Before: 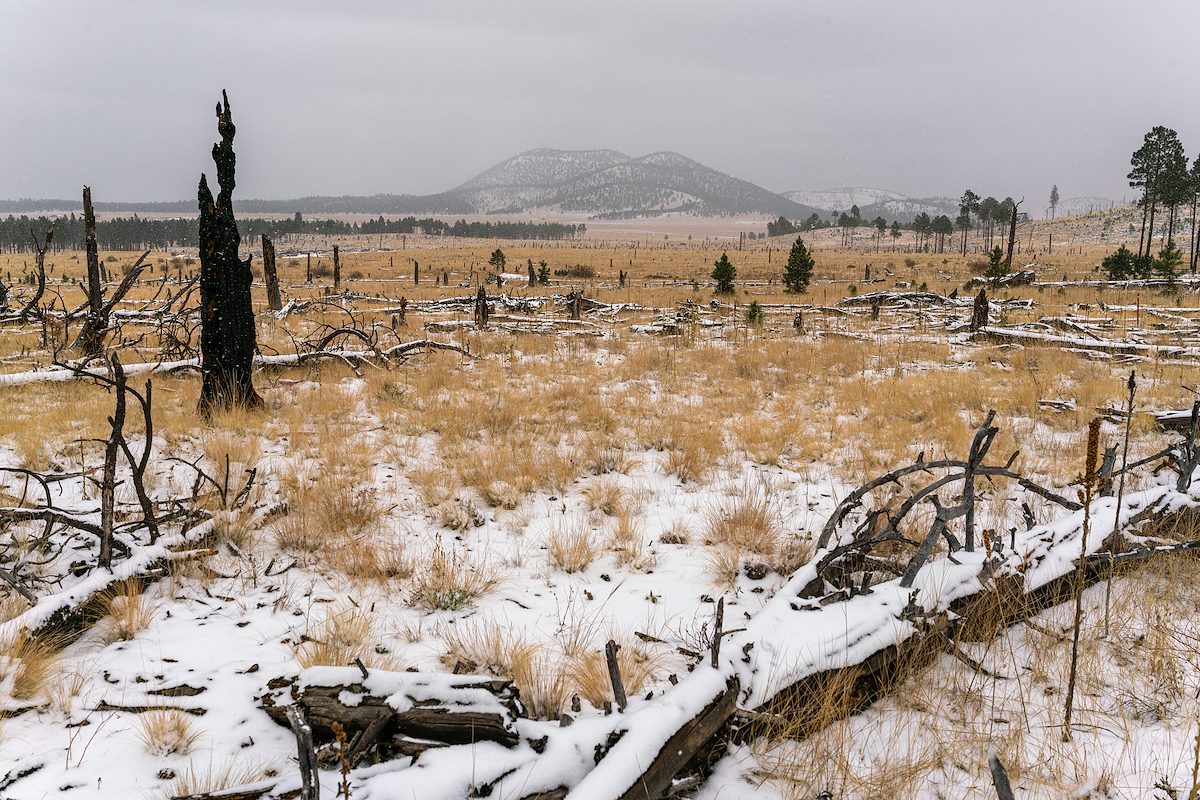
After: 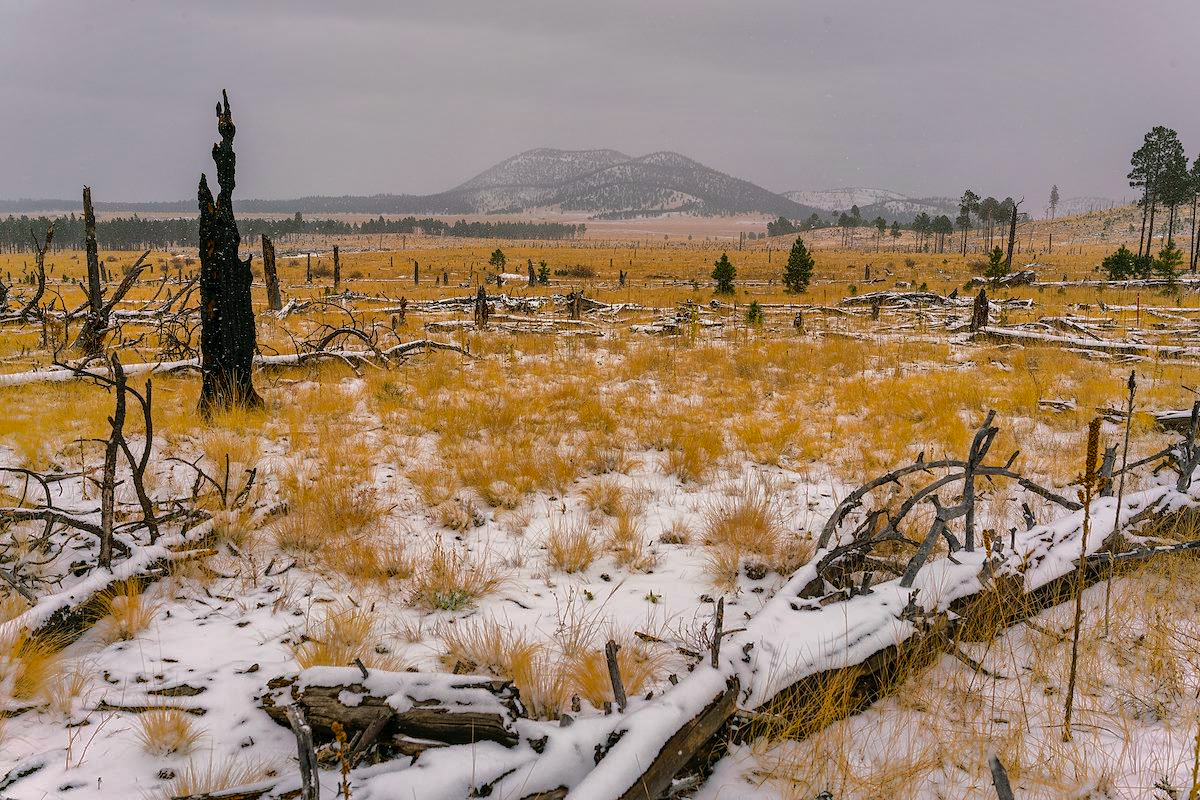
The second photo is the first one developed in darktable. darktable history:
color balance rgb: highlights gain › chroma 1.048%, highlights gain › hue 60.02°, linear chroma grading › global chroma 14.491%, perceptual saturation grading › global saturation 19.374%, global vibrance 20%
shadows and highlights: shadows 25.94, highlights -71.03
